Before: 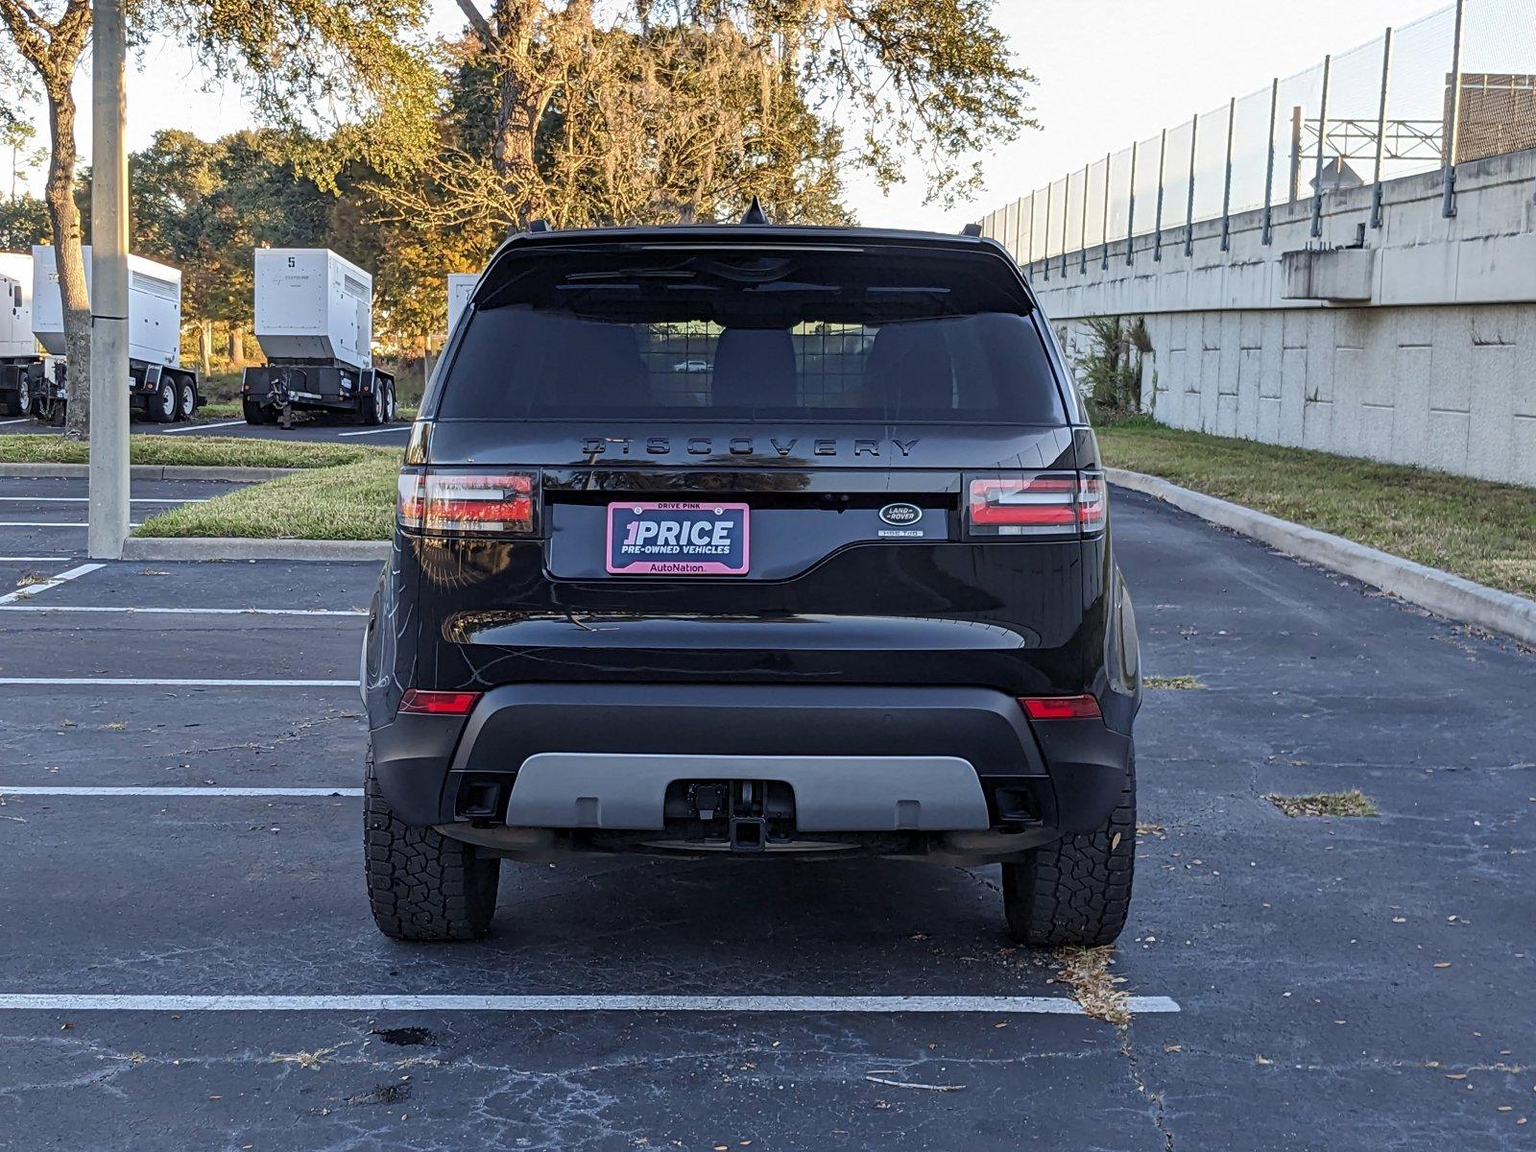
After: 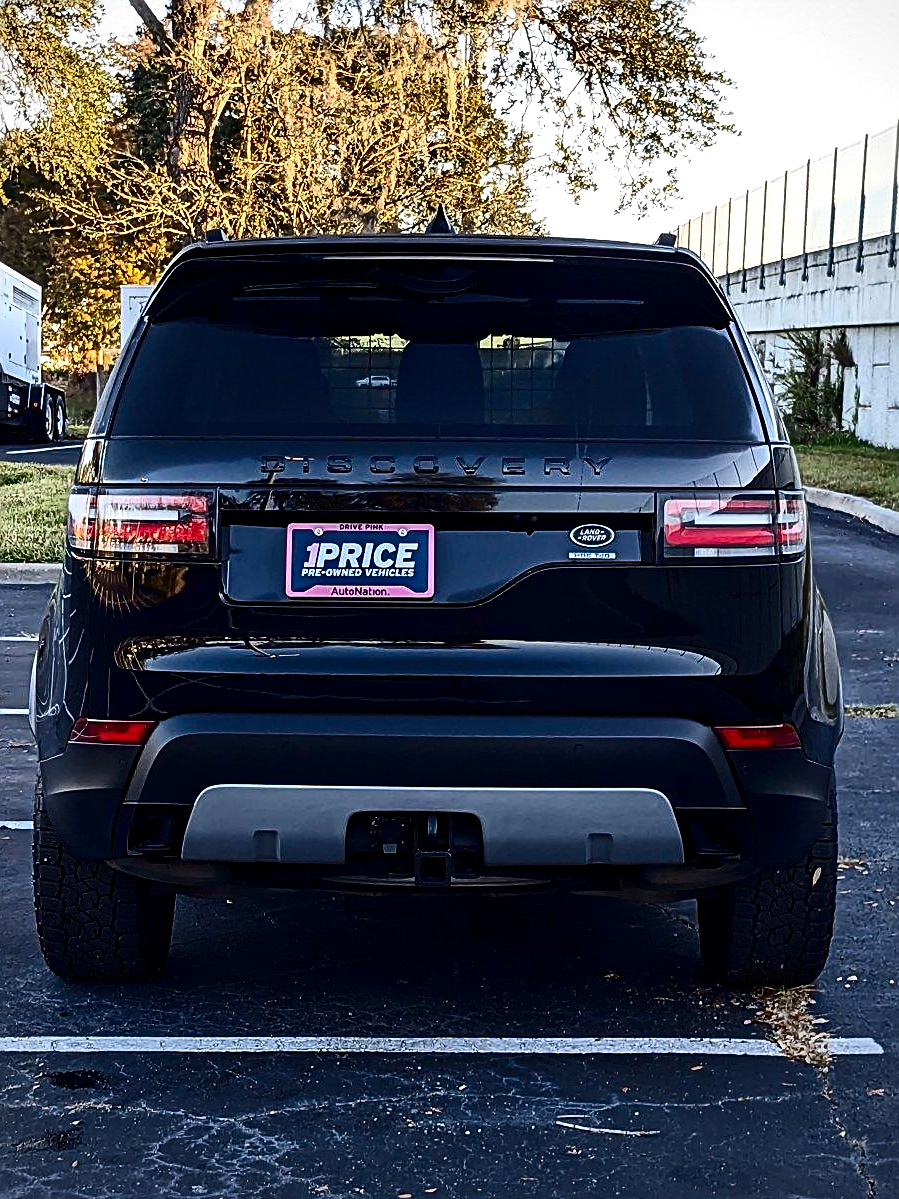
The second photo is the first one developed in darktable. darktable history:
sharpen: on, module defaults
levels: mode automatic
tone equalizer: -8 EV -0.385 EV, -7 EV -0.401 EV, -6 EV -0.358 EV, -5 EV -0.211 EV, -3 EV 0.219 EV, -2 EV 0.308 EV, -1 EV 0.411 EV, +0 EV 0.421 EV
crop: left 21.686%, right 22.126%, bottom 0.001%
vignetting: fall-off radius 64.18%, brightness -0.432, saturation -0.191
contrast brightness saturation: contrast 0.238, brightness -0.228, saturation 0.14
